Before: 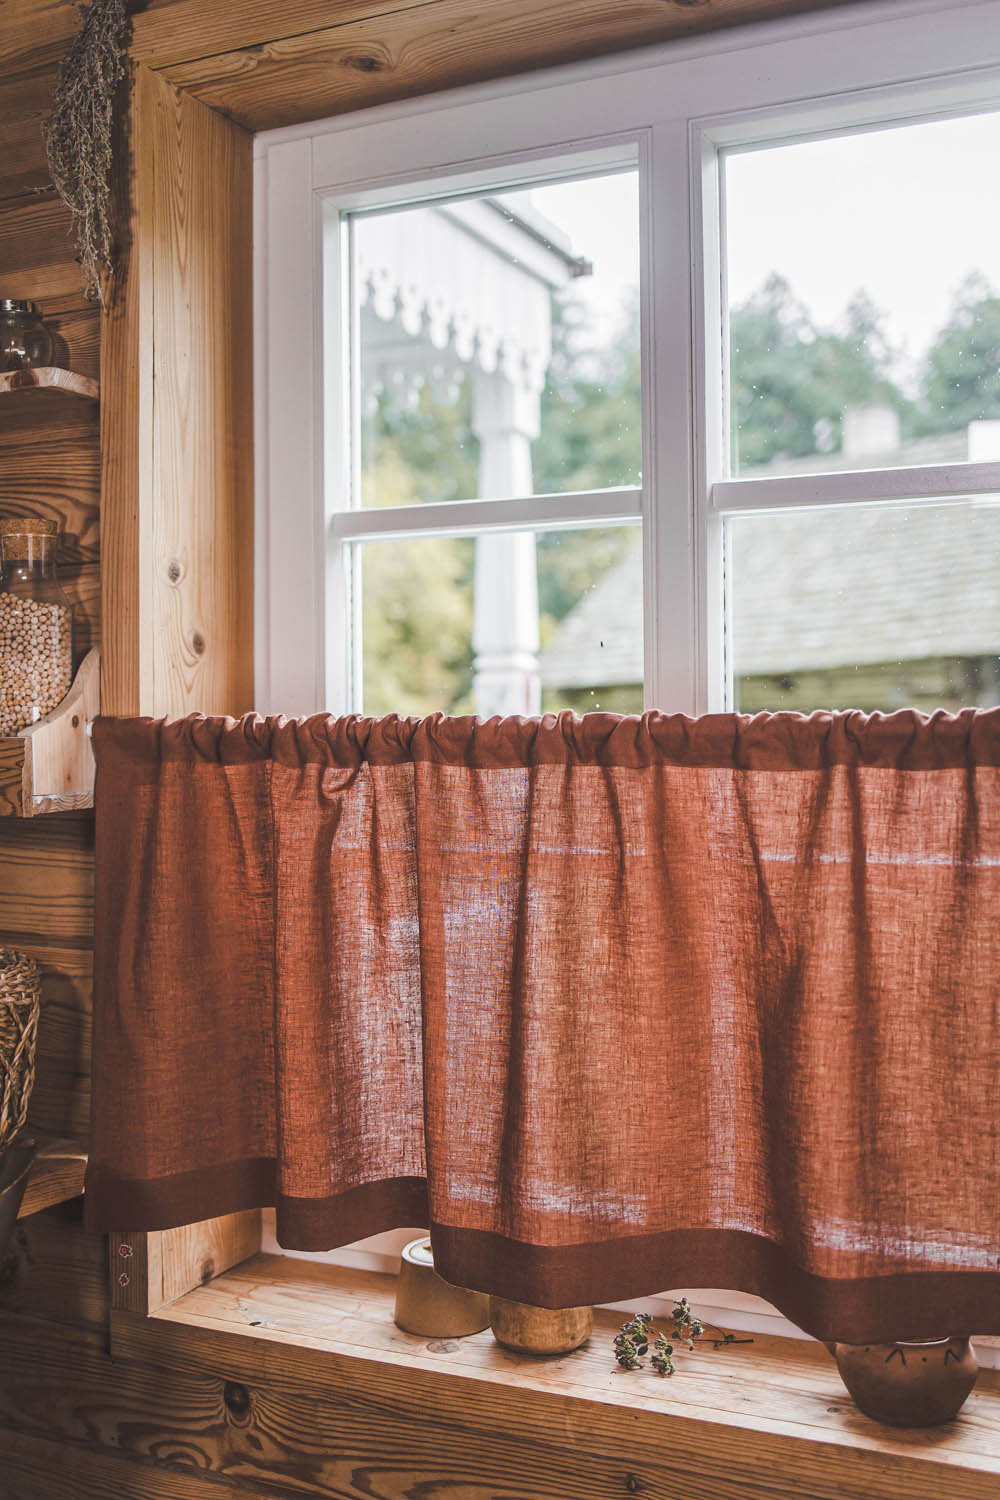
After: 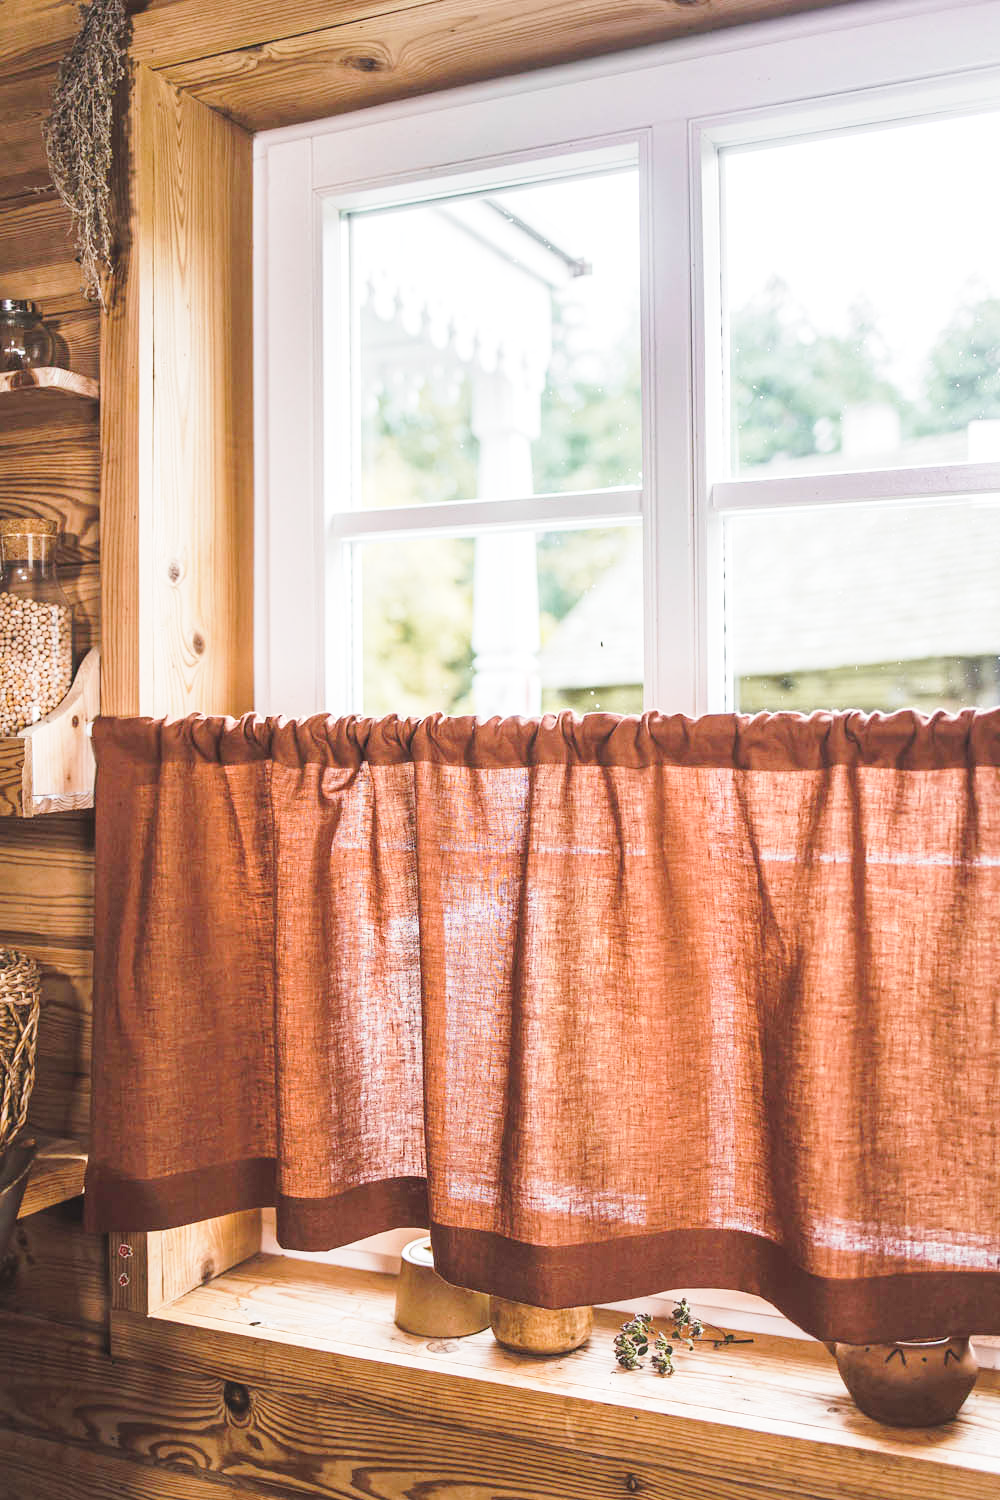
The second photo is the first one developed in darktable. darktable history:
base curve: curves: ch0 [(0, 0) (0.028, 0.03) (0.121, 0.232) (0.46, 0.748) (0.859, 0.968) (1, 1)], preserve colors none
exposure: exposure 0.215 EV, compensate highlight preservation false
